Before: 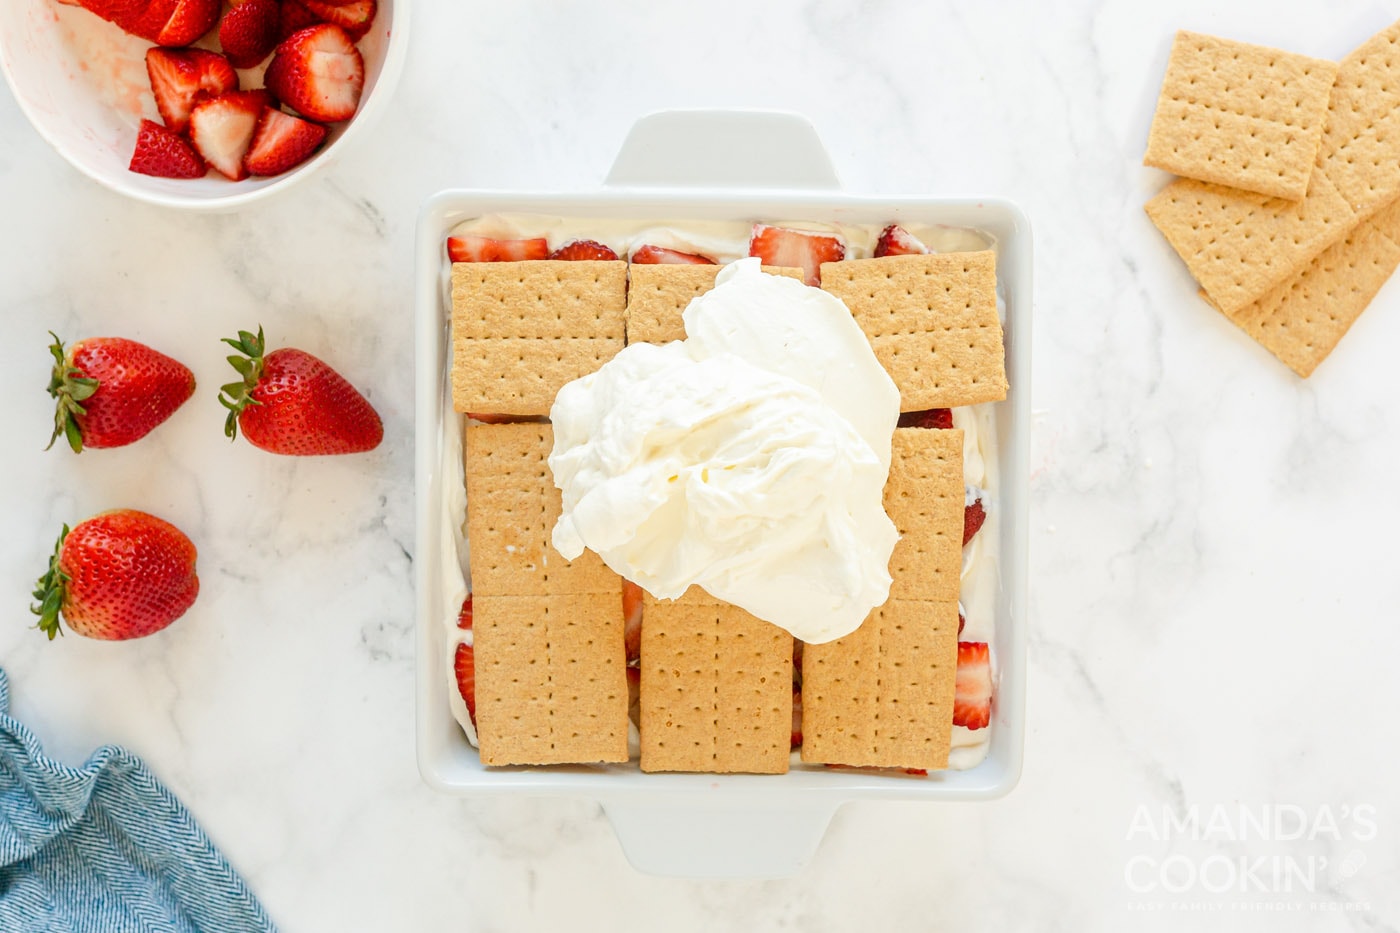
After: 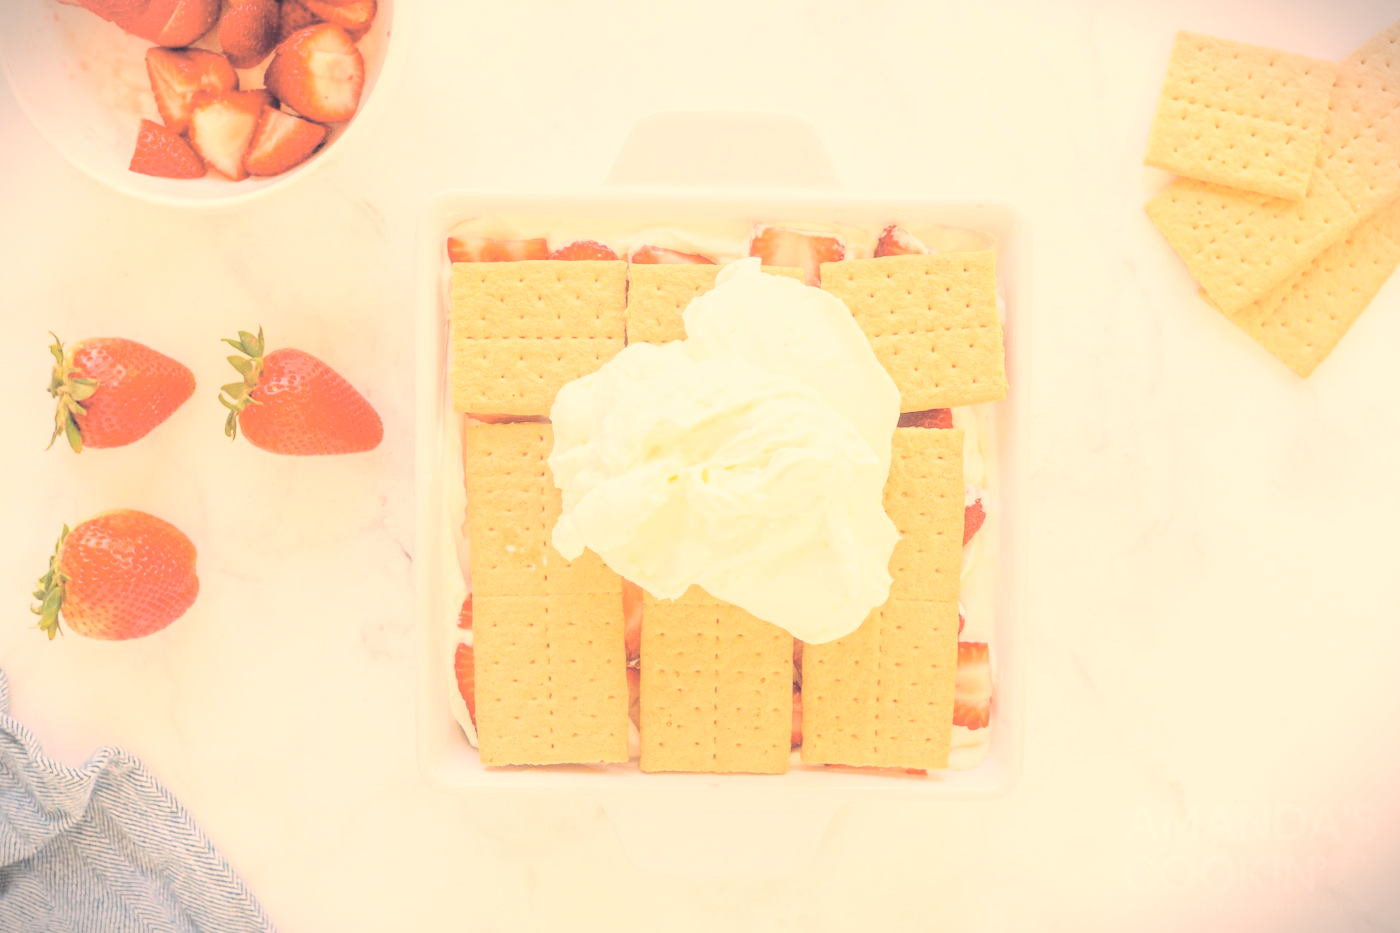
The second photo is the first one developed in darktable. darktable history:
color correction: highlights a* 20.34, highlights b* 28.17, shadows a* 3.45, shadows b* -17.24, saturation 0.737
vignetting: fall-off start 99.46%, width/height ratio 1.31, dithering 8-bit output
contrast brightness saturation: brightness 0.993
exposure: exposure 0.204 EV, compensate exposure bias true, compensate highlight preservation false
